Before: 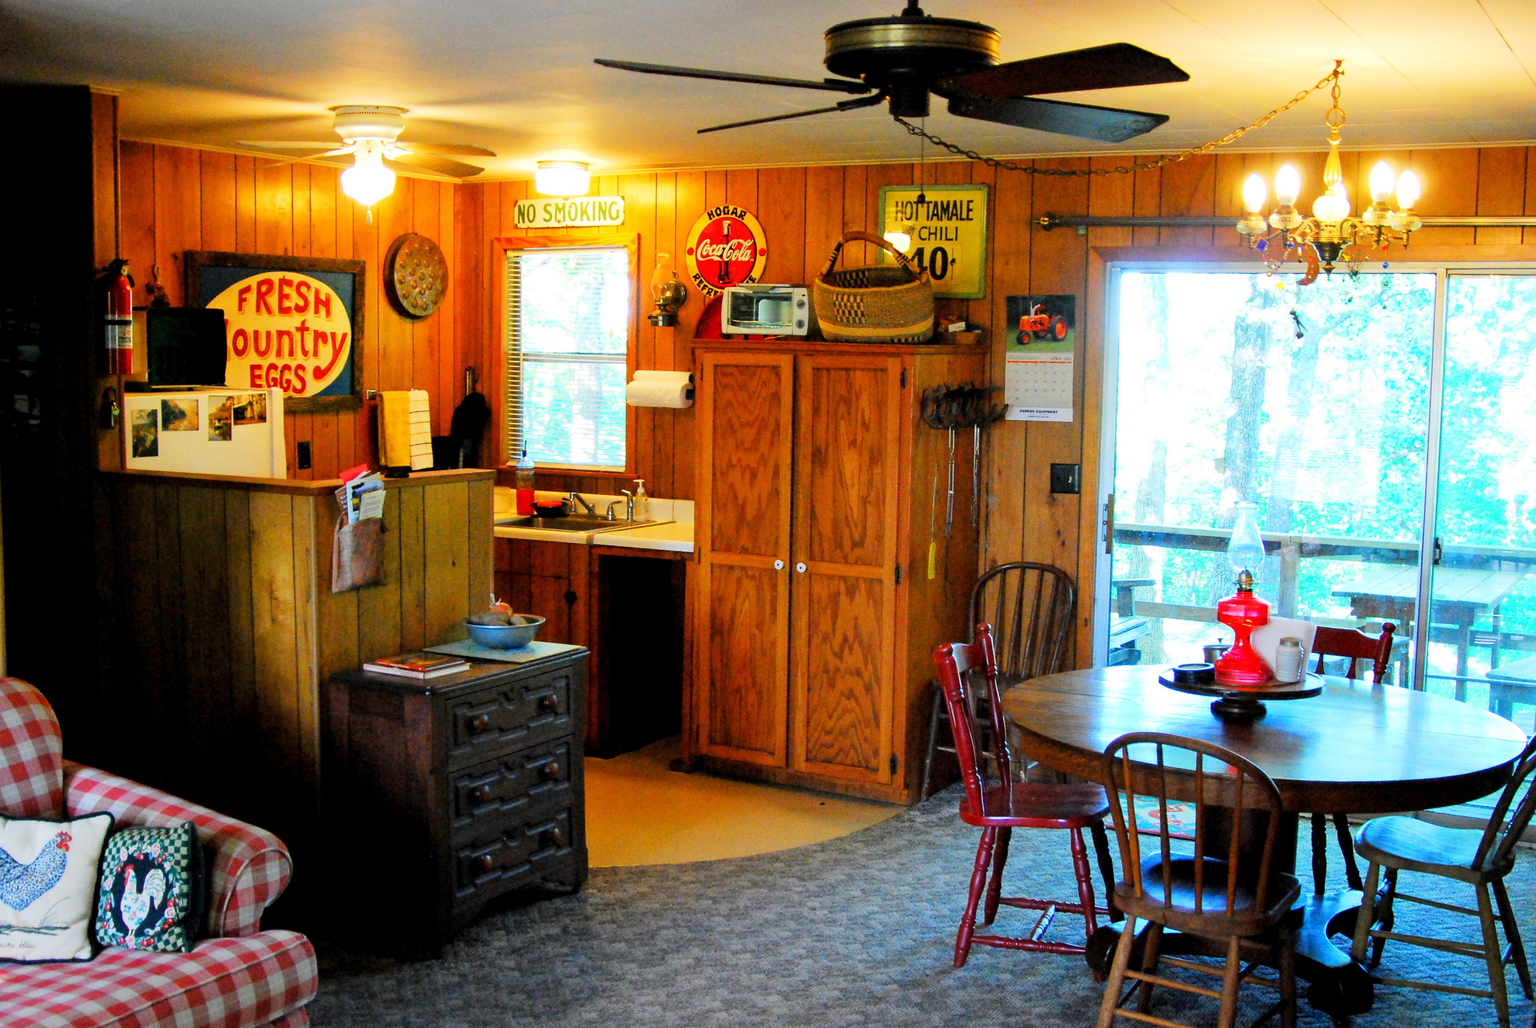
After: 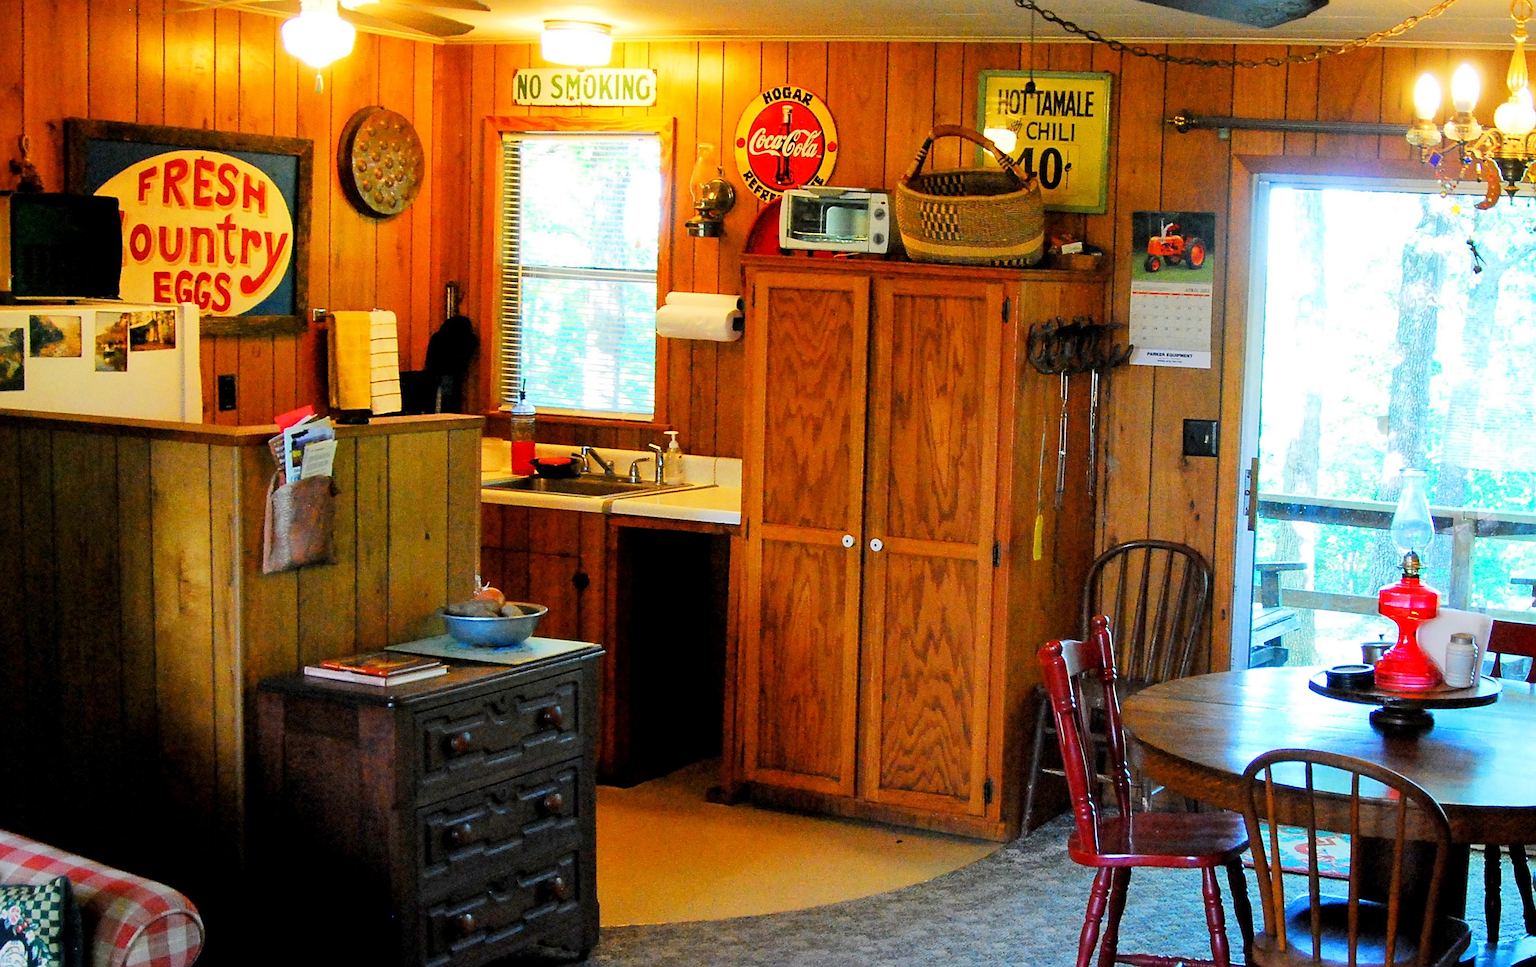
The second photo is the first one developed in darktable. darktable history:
sharpen: on, module defaults
crop and rotate: left 10.071%, top 10.071%, right 10.02%, bottom 10.02%
rotate and perspective: rotation 0.679°, lens shift (horizontal) 0.136, crop left 0.009, crop right 0.991, crop top 0.078, crop bottom 0.95
